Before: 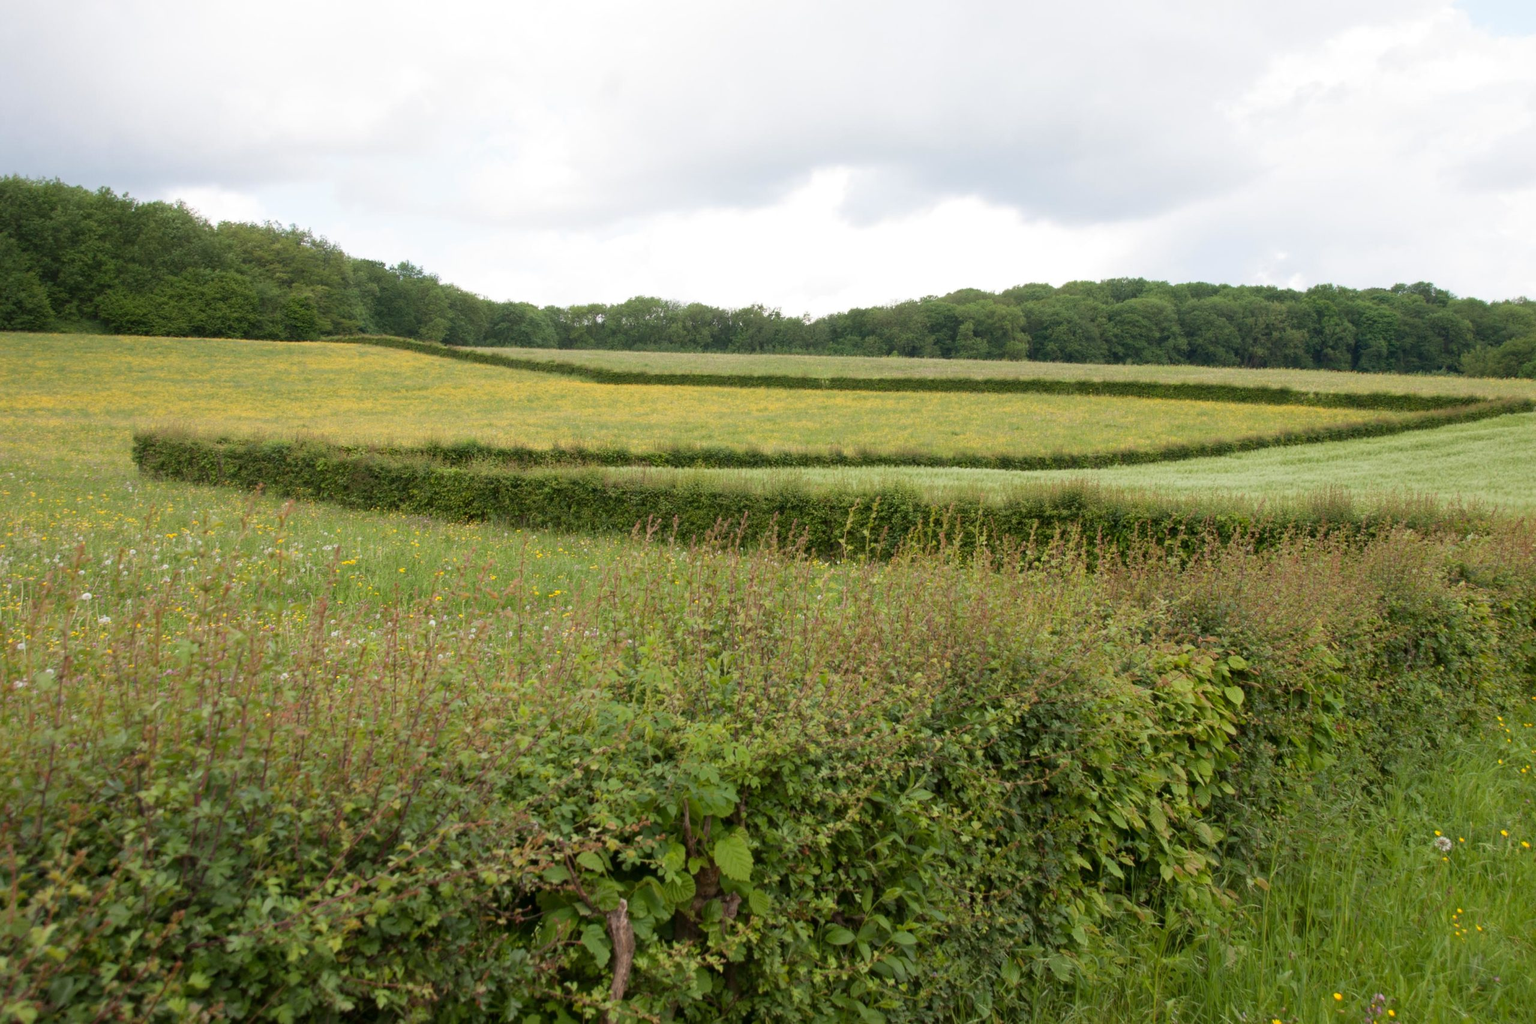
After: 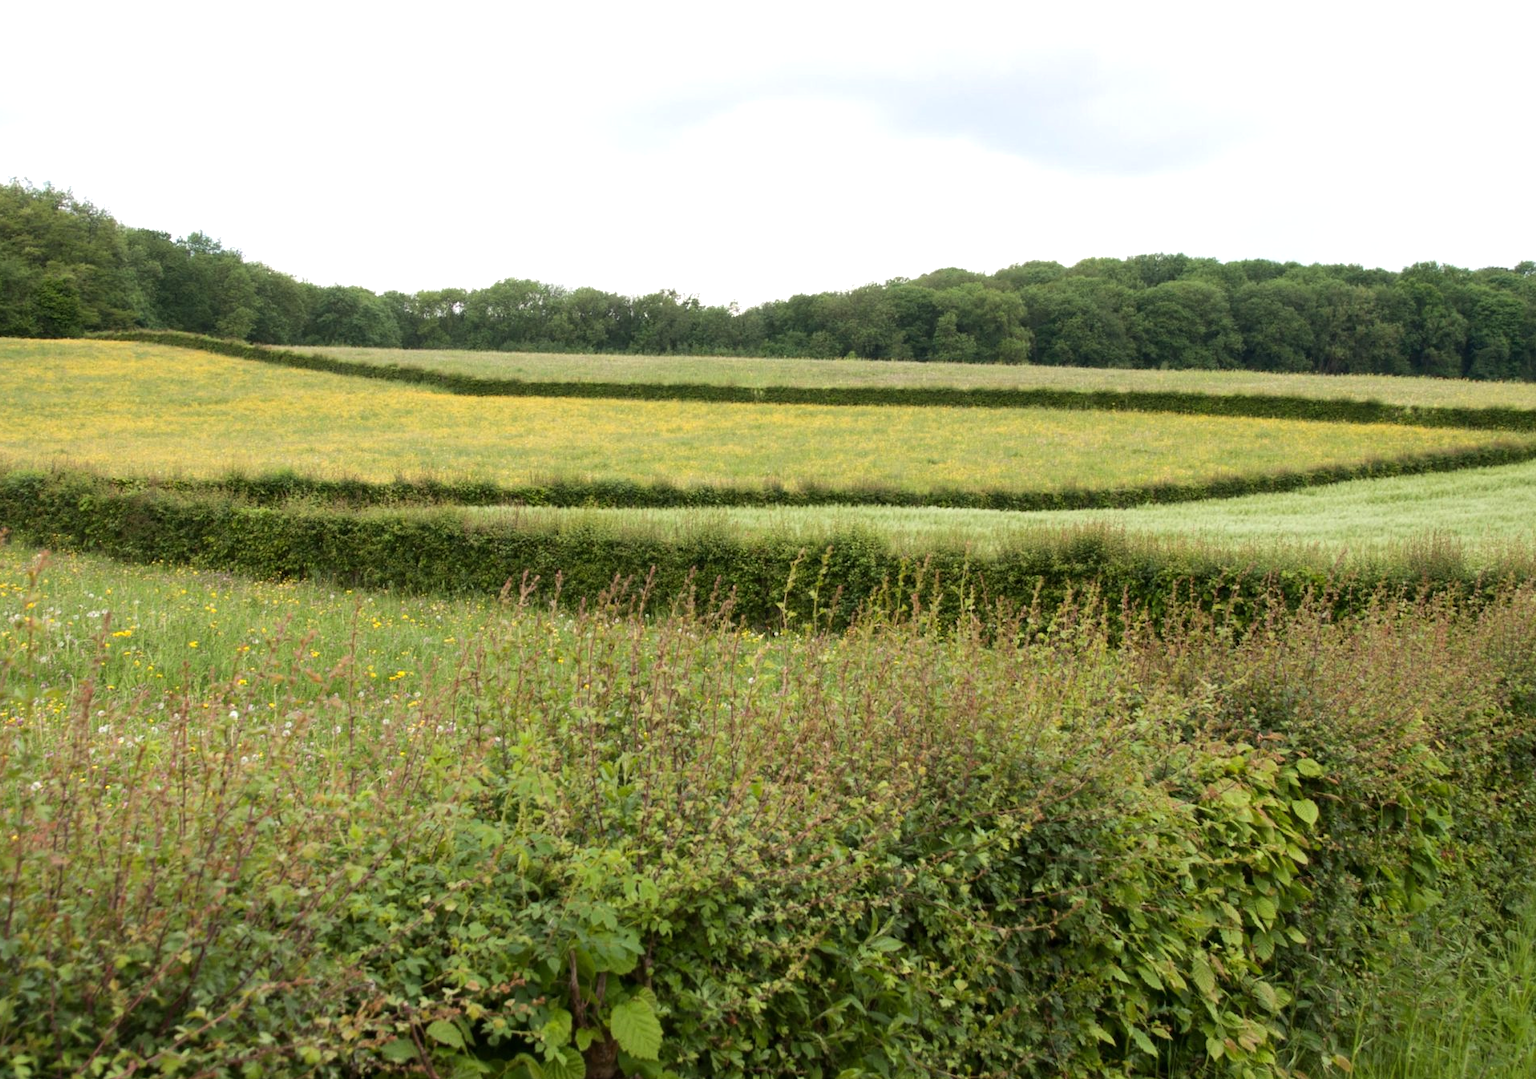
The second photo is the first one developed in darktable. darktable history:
tone equalizer: -8 EV -0.417 EV, -7 EV -0.389 EV, -6 EV -0.333 EV, -5 EV -0.222 EV, -3 EV 0.222 EV, -2 EV 0.333 EV, -1 EV 0.389 EV, +0 EV 0.417 EV, edges refinement/feathering 500, mask exposure compensation -1.57 EV, preserve details no
crop: left 16.768%, top 8.653%, right 8.362%, bottom 12.485%
